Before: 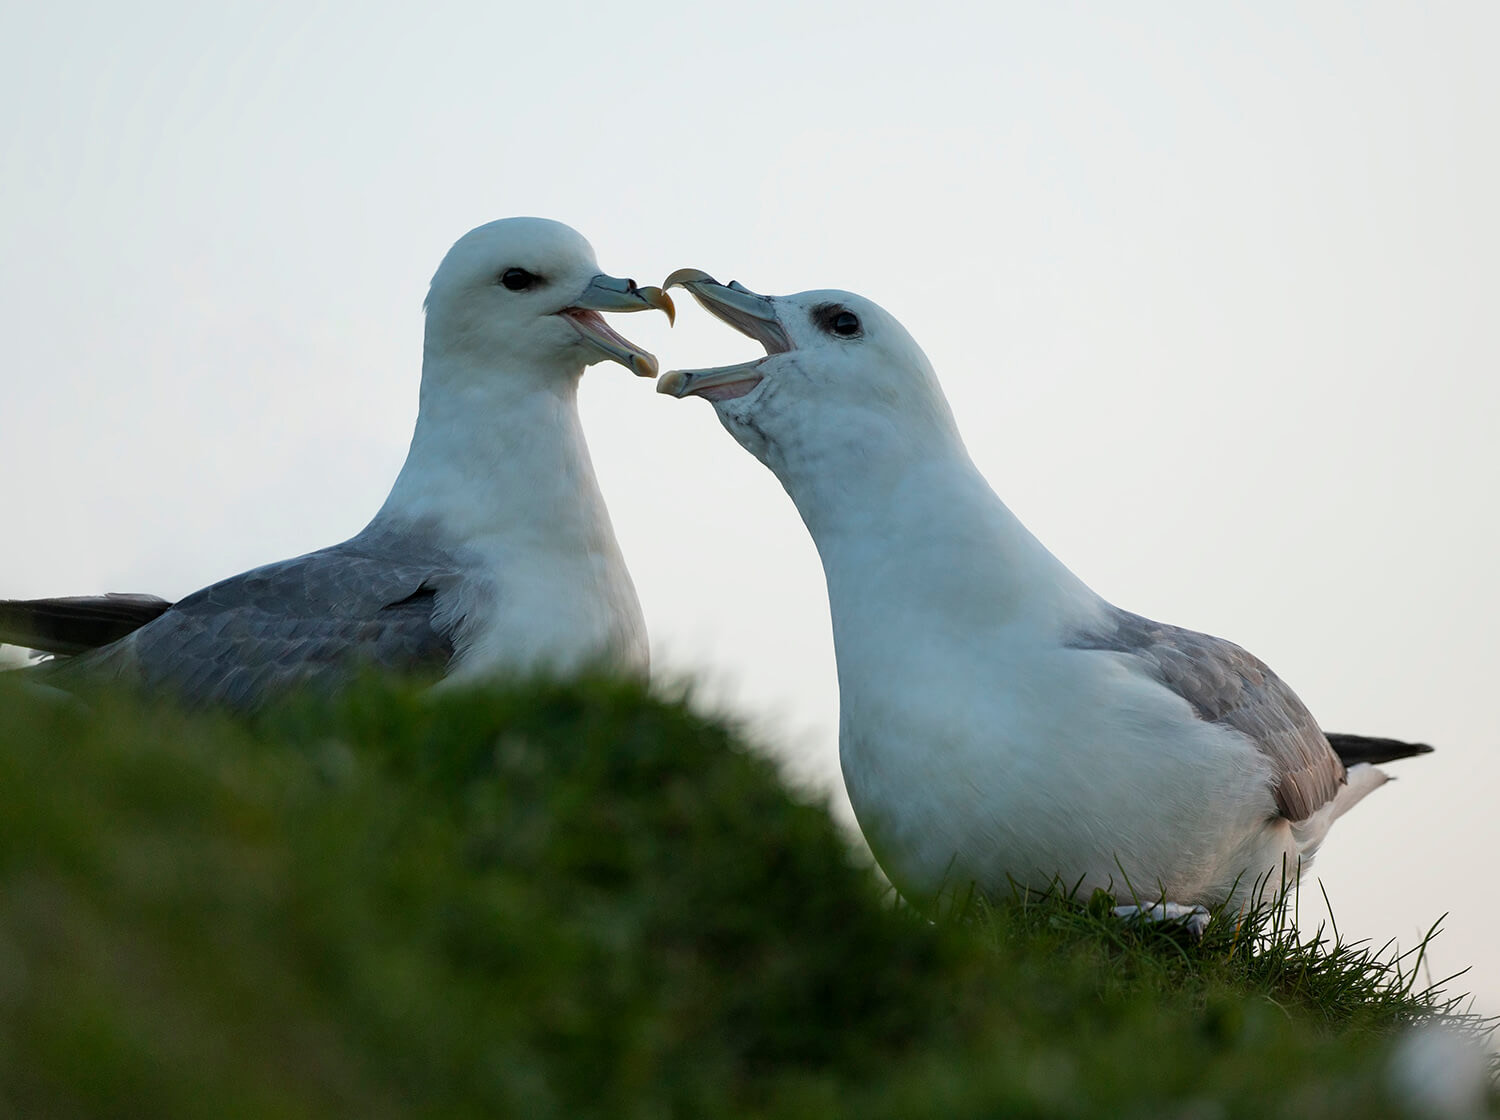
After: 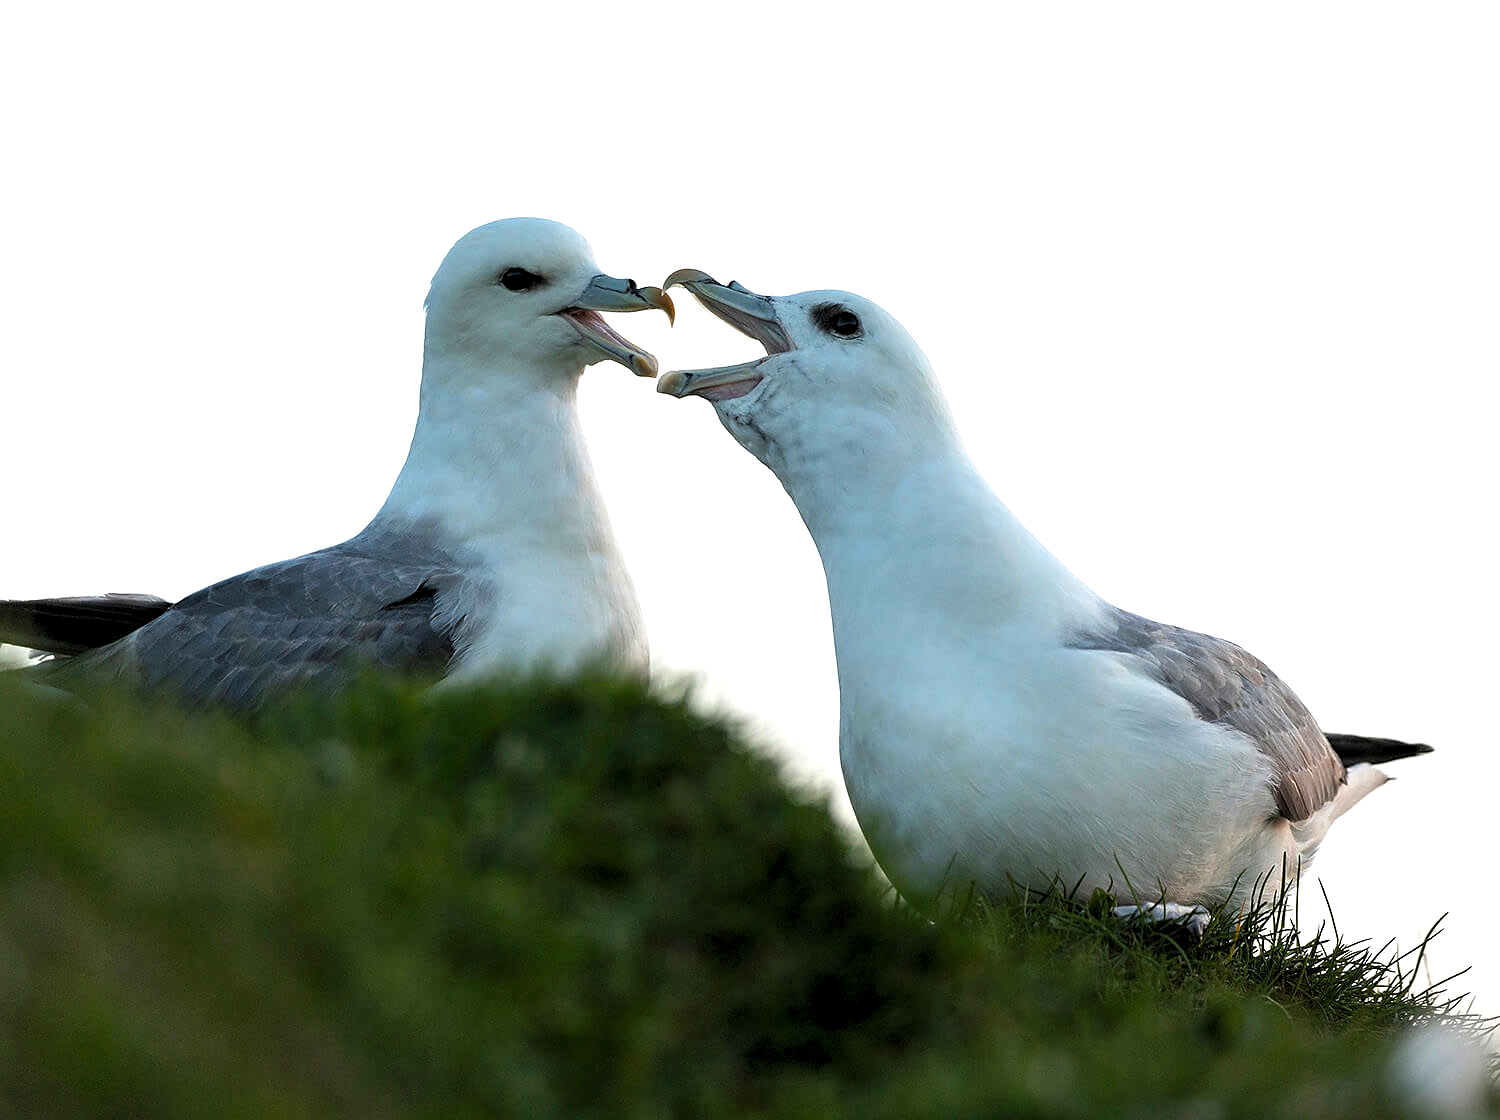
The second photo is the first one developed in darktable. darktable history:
exposure: black level correction 0, exposure 0.5 EV, compensate highlight preservation false
sharpen: radius 0.976, amount 0.613
levels: white 90.73%, levels [0.062, 0.494, 0.925]
